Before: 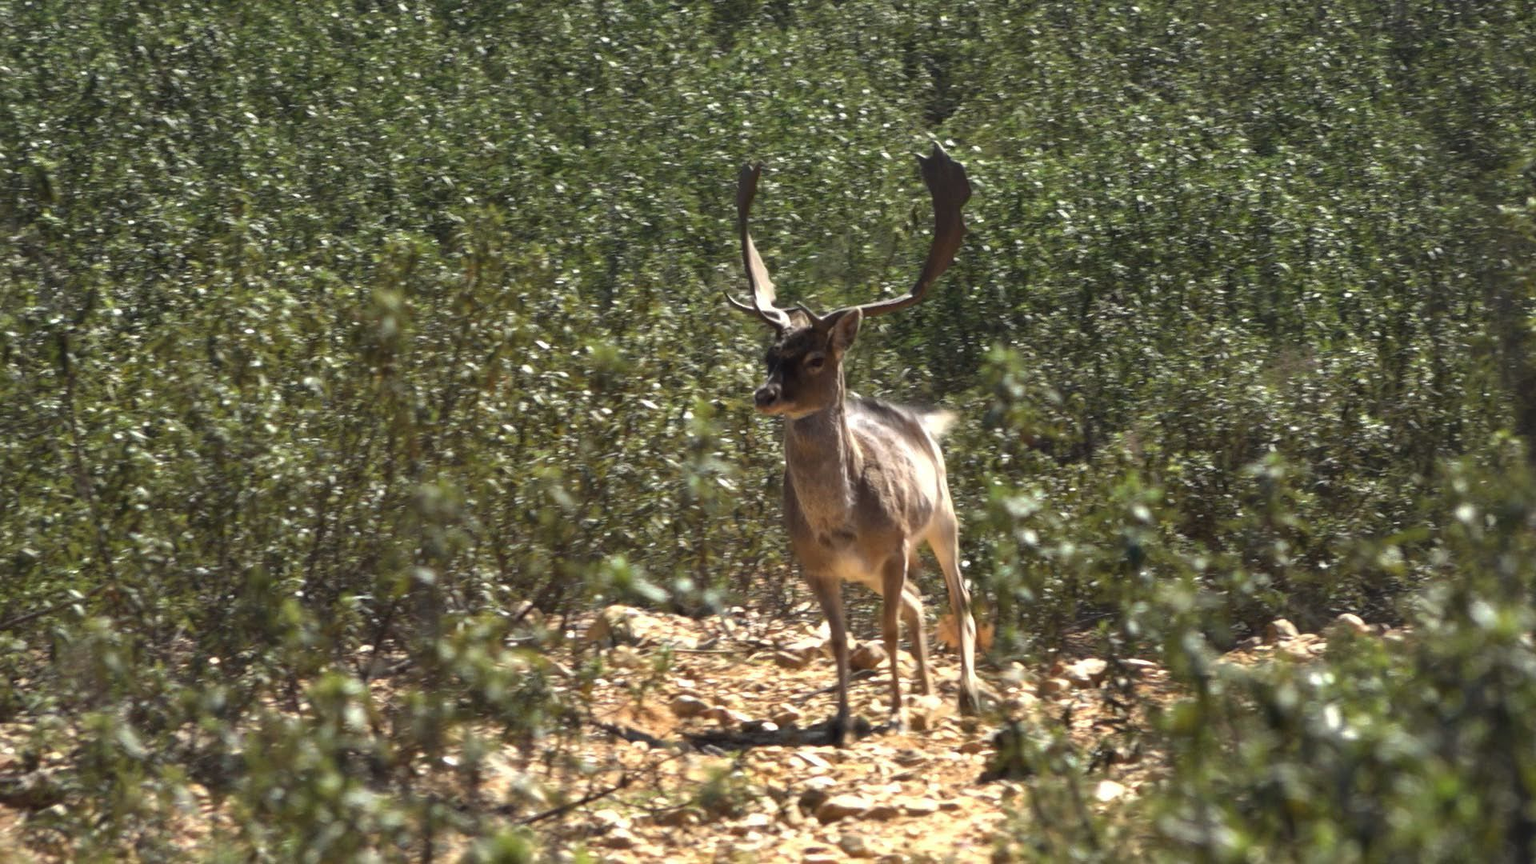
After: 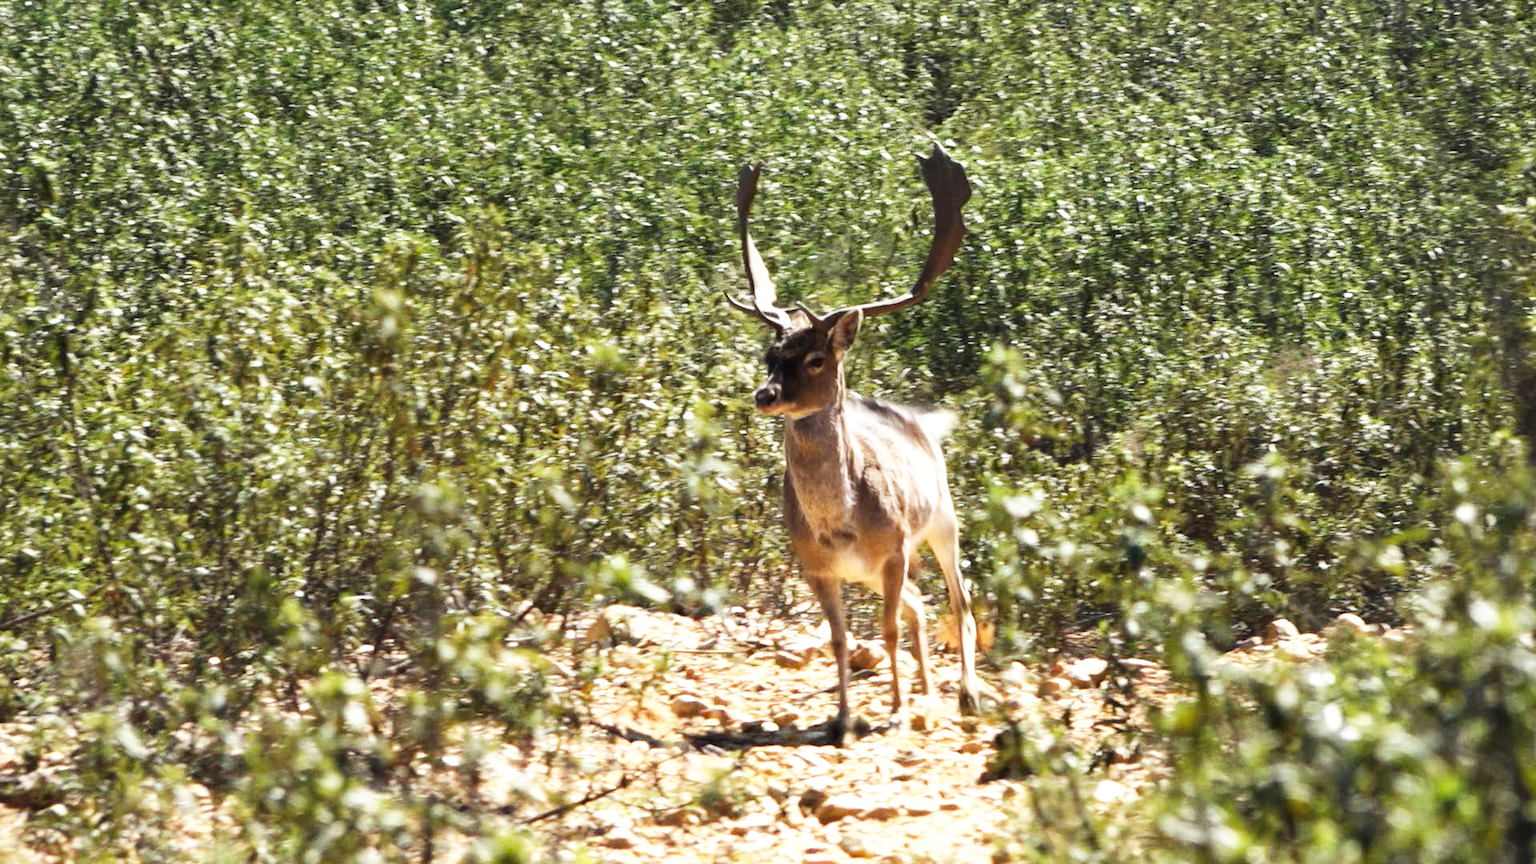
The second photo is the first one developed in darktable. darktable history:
contrast brightness saturation: saturation -0.05
rotate and perspective: automatic cropping off
base curve: curves: ch0 [(0, 0) (0.007, 0.004) (0.027, 0.03) (0.046, 0.07) (0.207, 0.54) (0.442, 0.872) (0.673, 0.972) (1, 1)], preserve colors none
